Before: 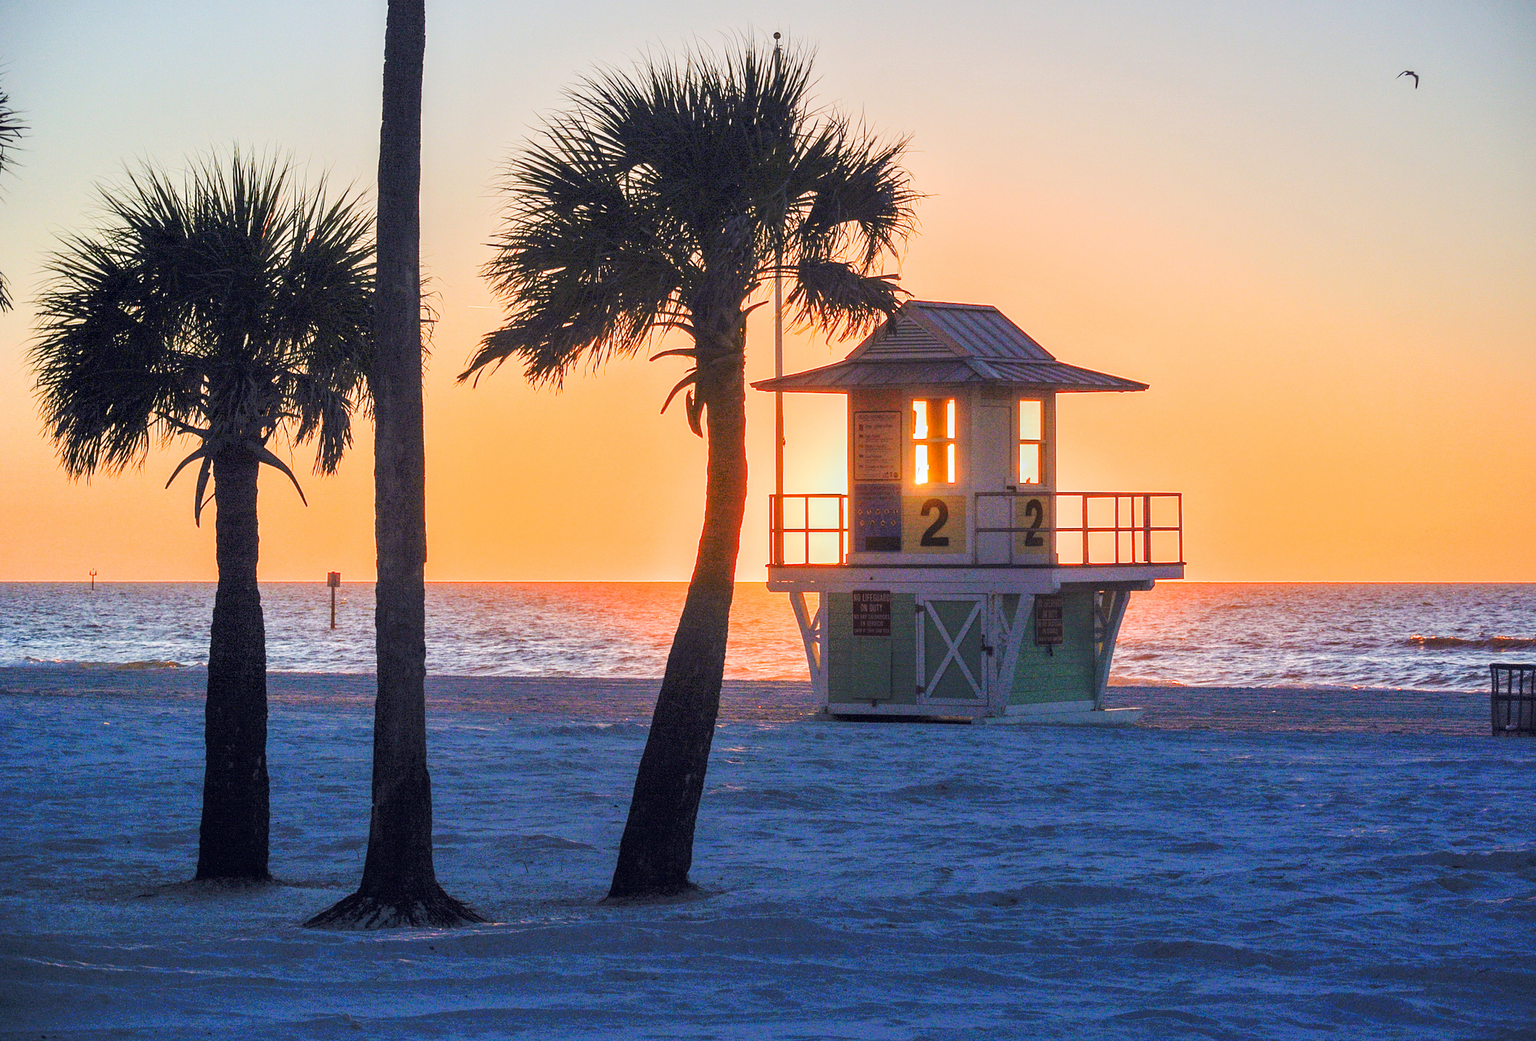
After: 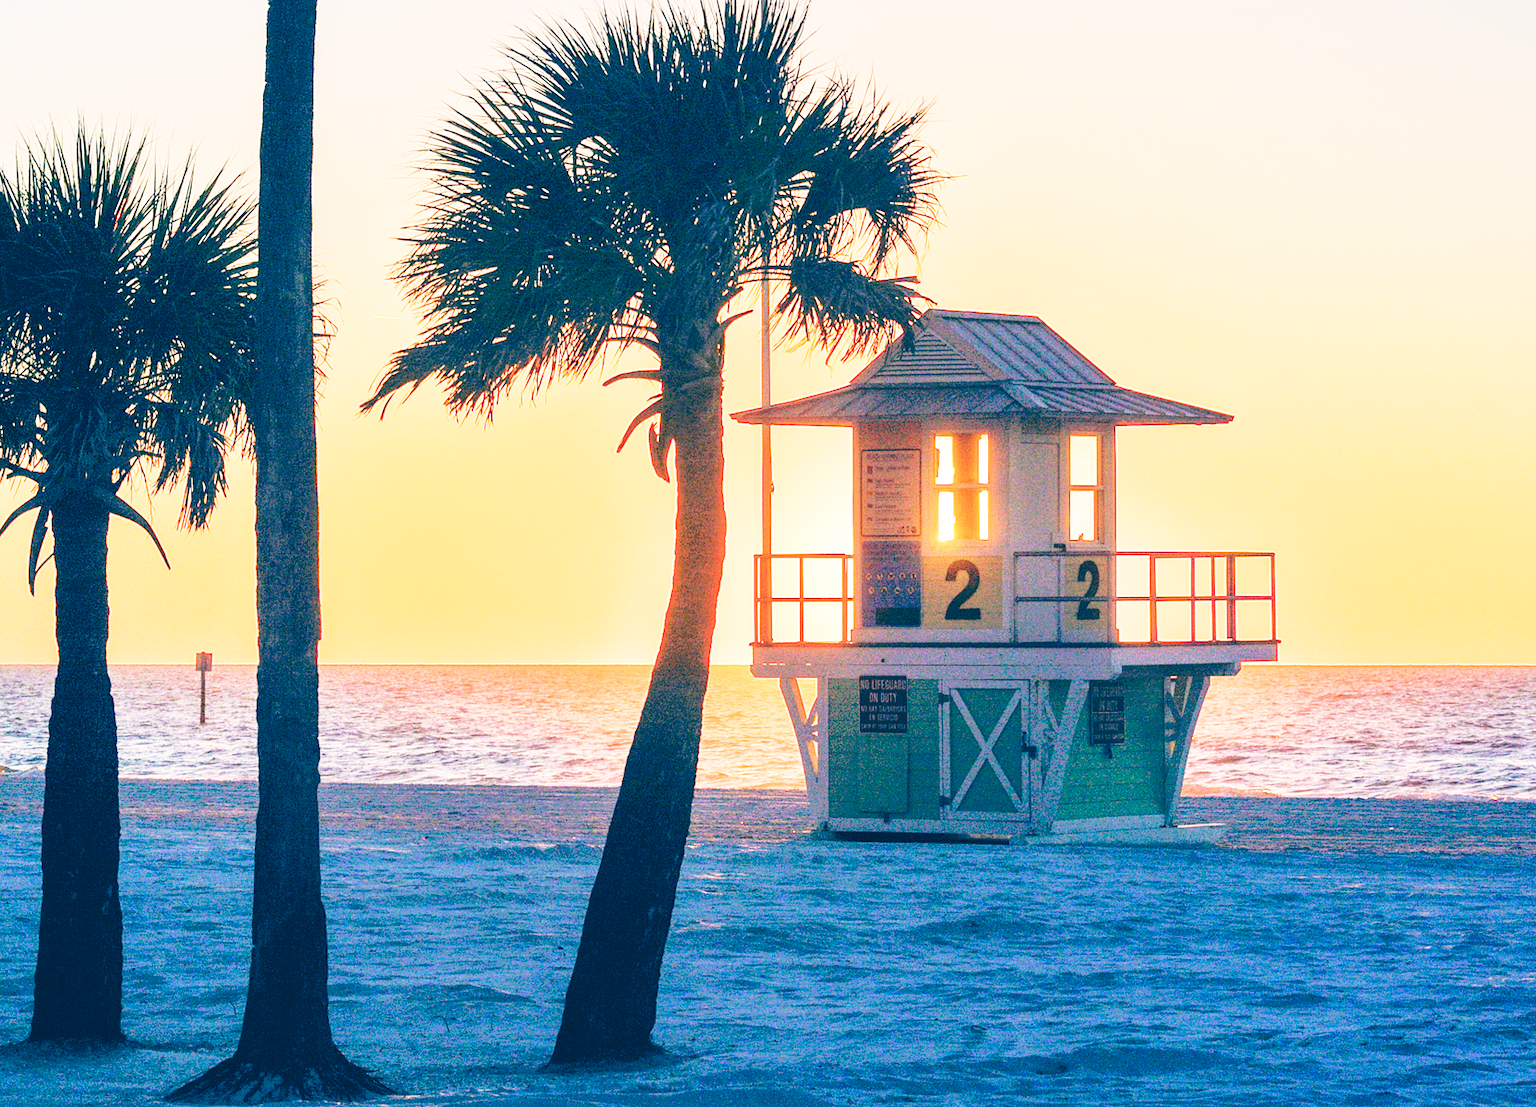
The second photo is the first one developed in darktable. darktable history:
crop: left 11.225%, top 5.381%, right 9.565%, bottom 10.314%
base curve: curves: ch0 [(0, 0) (0.032, 0.037) (0.105, 0.228) (0.435, 0.76) (0.856, 0.983) (1, 1)], preserve colors none
color balance: lift [1.006, 0.985, 1.002, 1.015], gamma [1, 0.953, 1.008, 1.047], gain [1.076, 1.13, 1.004, 0.87]
